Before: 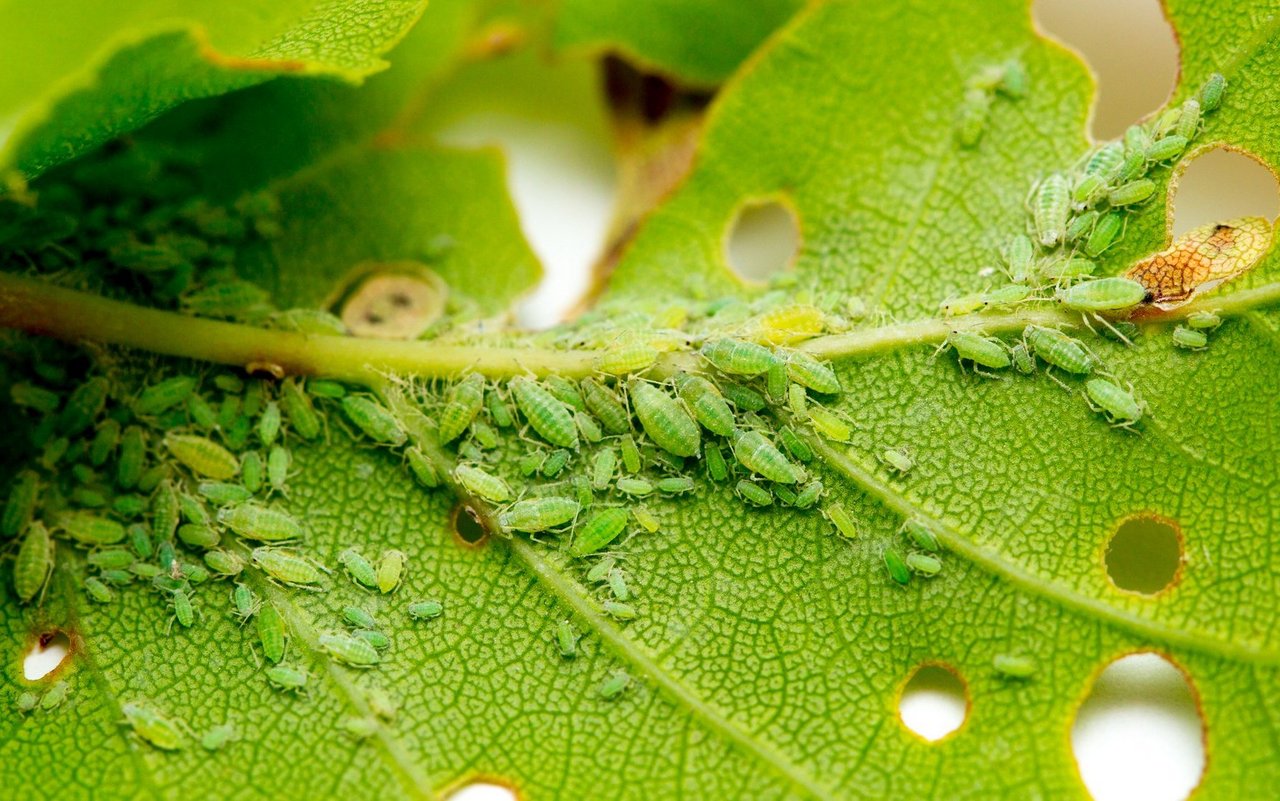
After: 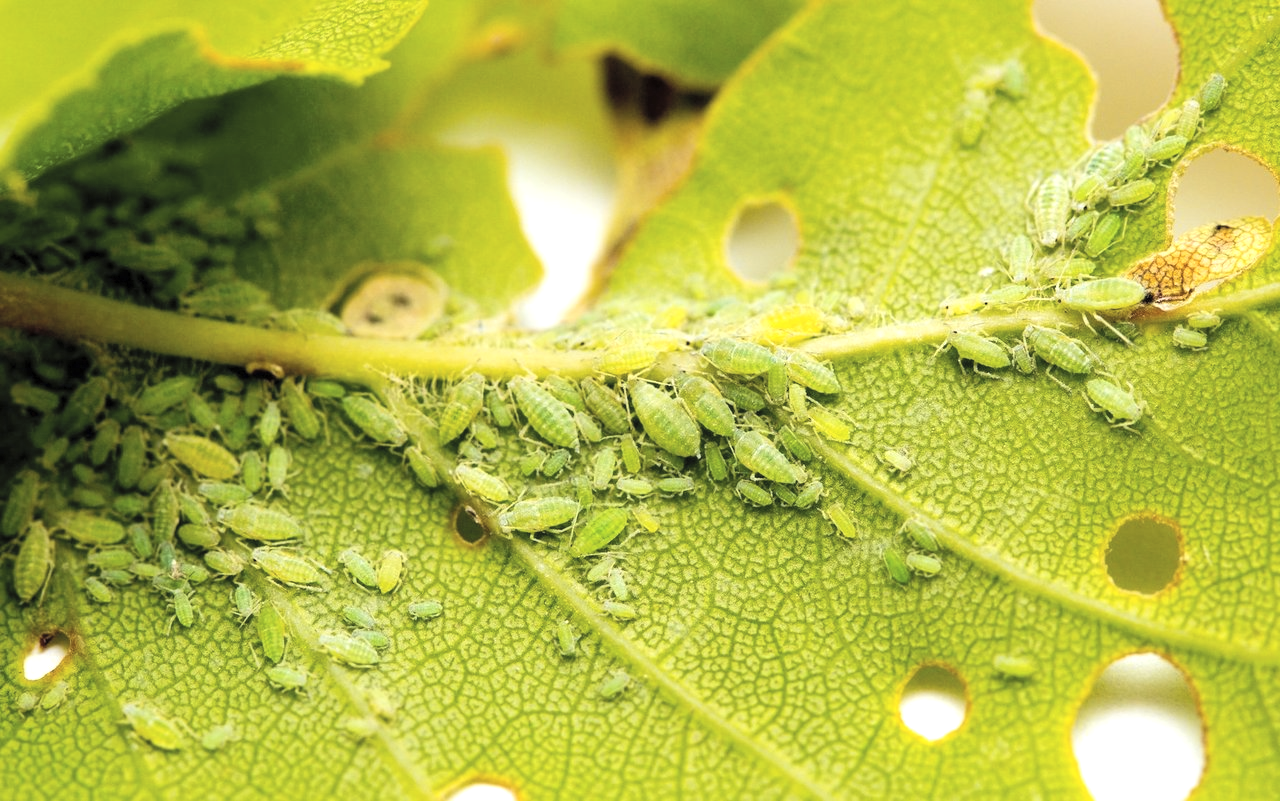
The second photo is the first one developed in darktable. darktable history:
tone equalizer: -8 EV -0.417 EV, -7 EV -0.389 EV, -6 EV -0.333 EV, -5 EV -0.222 EV, -3 EV 0.222 EV, -2 EV 0.333 EV, -1 EV 0.389 EV, +0 EV 0.417 EV, edges refinement/feathering 500, mask exposure compensation -1.57 EV, preserve details no
contrast brightness saturation: brightness 0.18, saturation -0.5
color contrast: green-magenta contrast 1.12, blue-yellow contrast 1.95, unbound 0
